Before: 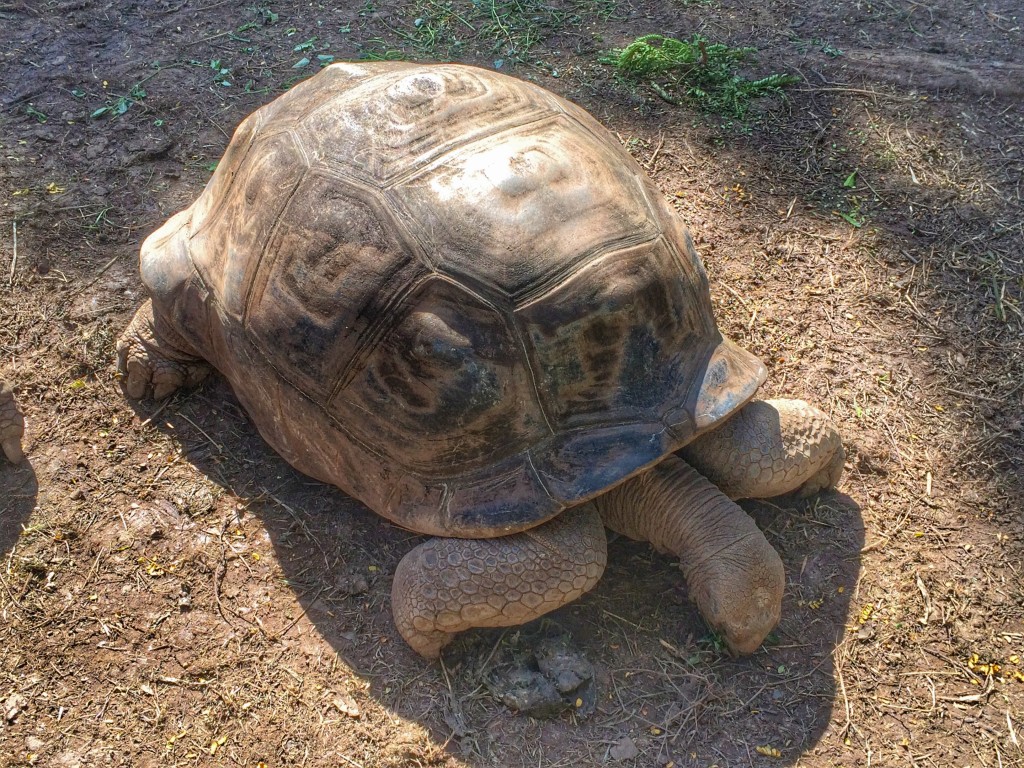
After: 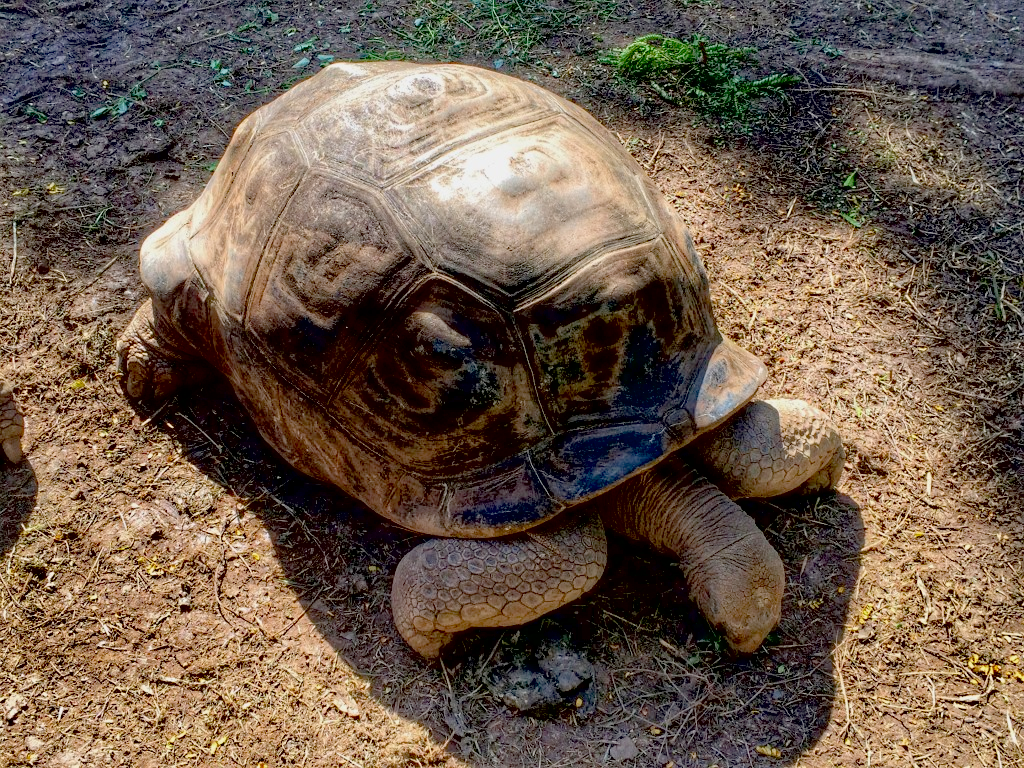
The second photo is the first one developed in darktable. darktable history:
contrast brightness saturation: brightness 0.15
exposure: black level correction 0.045, exposure -0.235 EV, compensate highlight preservation false
